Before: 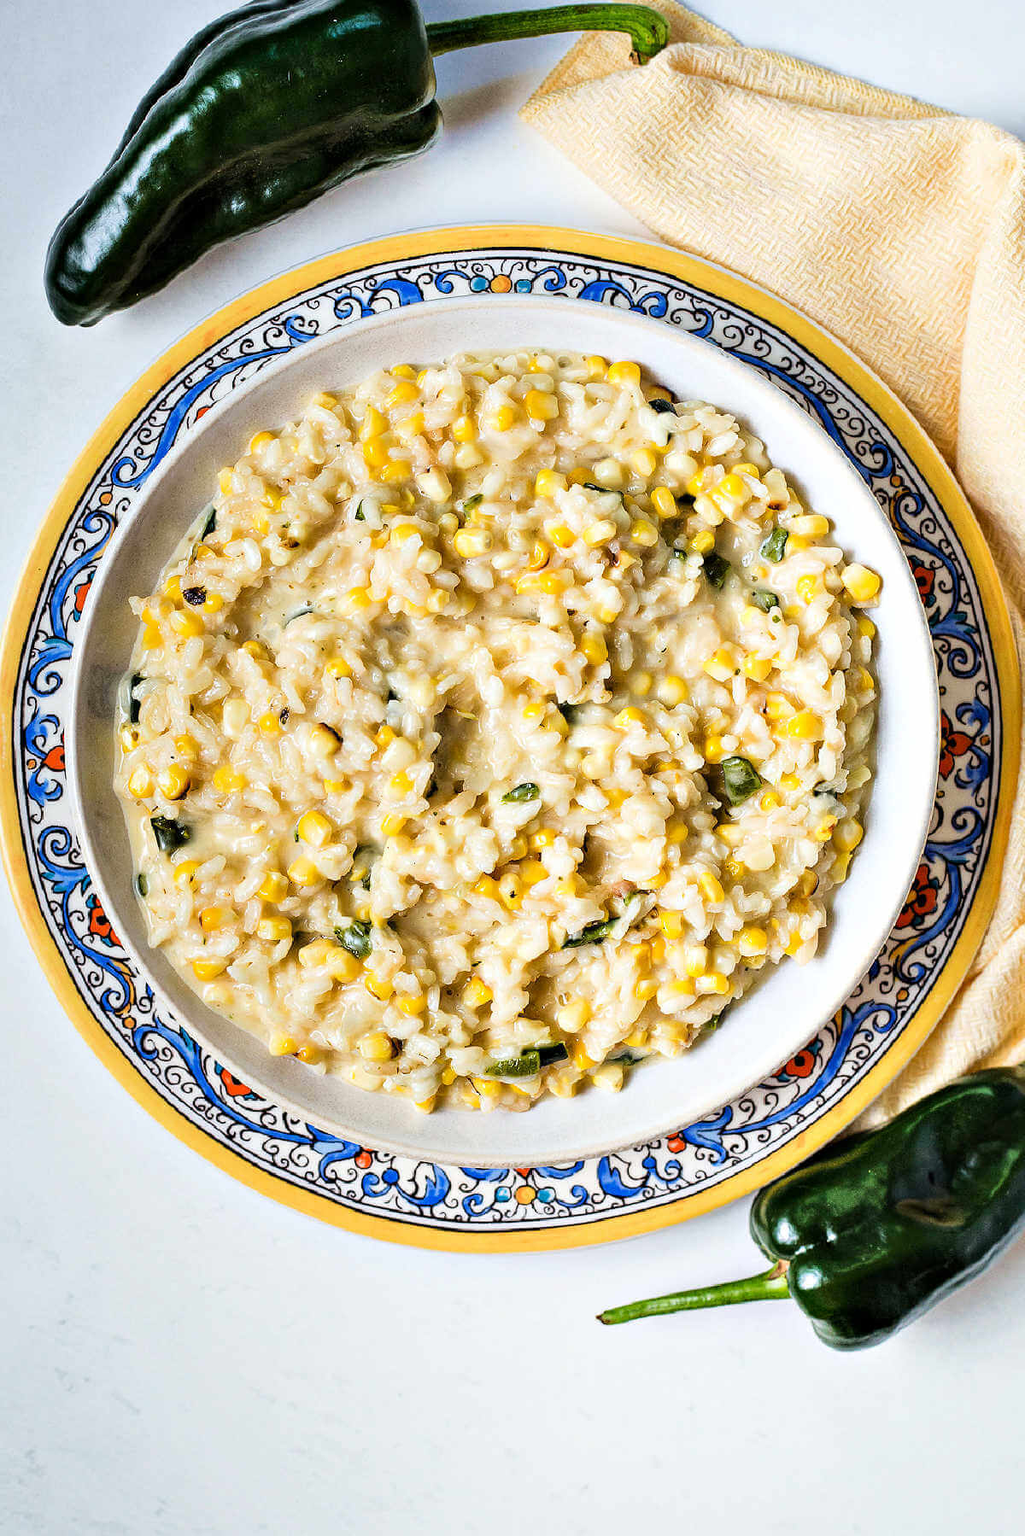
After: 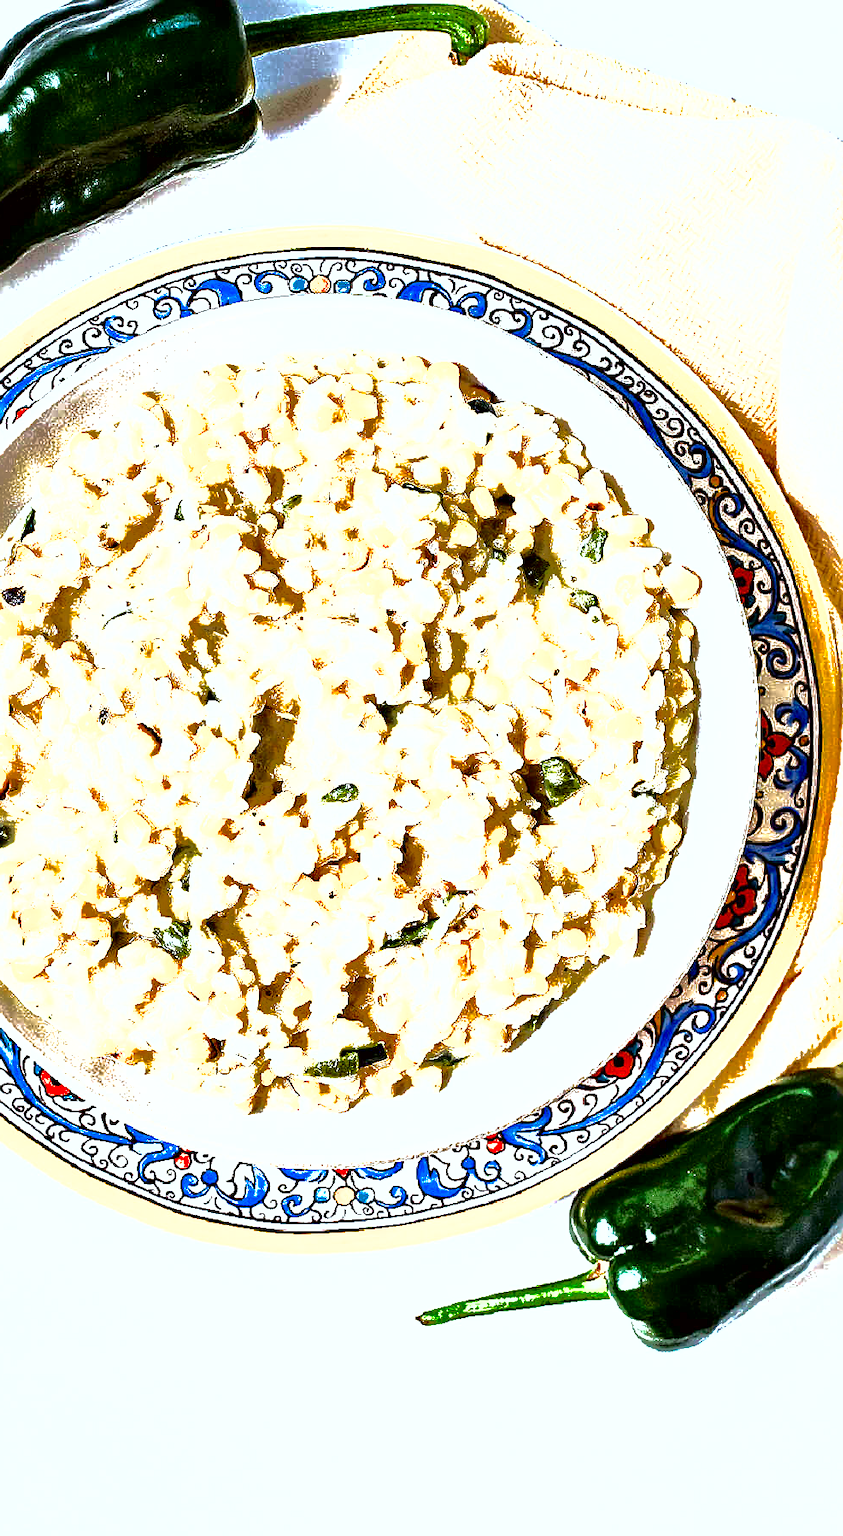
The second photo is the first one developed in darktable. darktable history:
crop: left 17.668%, bottom 0.047%
color correction: highlights a* -2.95, highlights b* -2.76, shadows a* 1.97, shadows b* 2.75
shadows and highlights: shadows 39.58, highlights -59.7
contrast brightness saturation: brightness -0.524
local contrast: mode bilateral grid, contrast 21, coarseness 50, detail 141%, midtone range 0.2
sharpen: on, module defaults
exposure: black level correction 0, exposure 1.445 EV, compensate exposure bias true, compensate highlight preservation false
